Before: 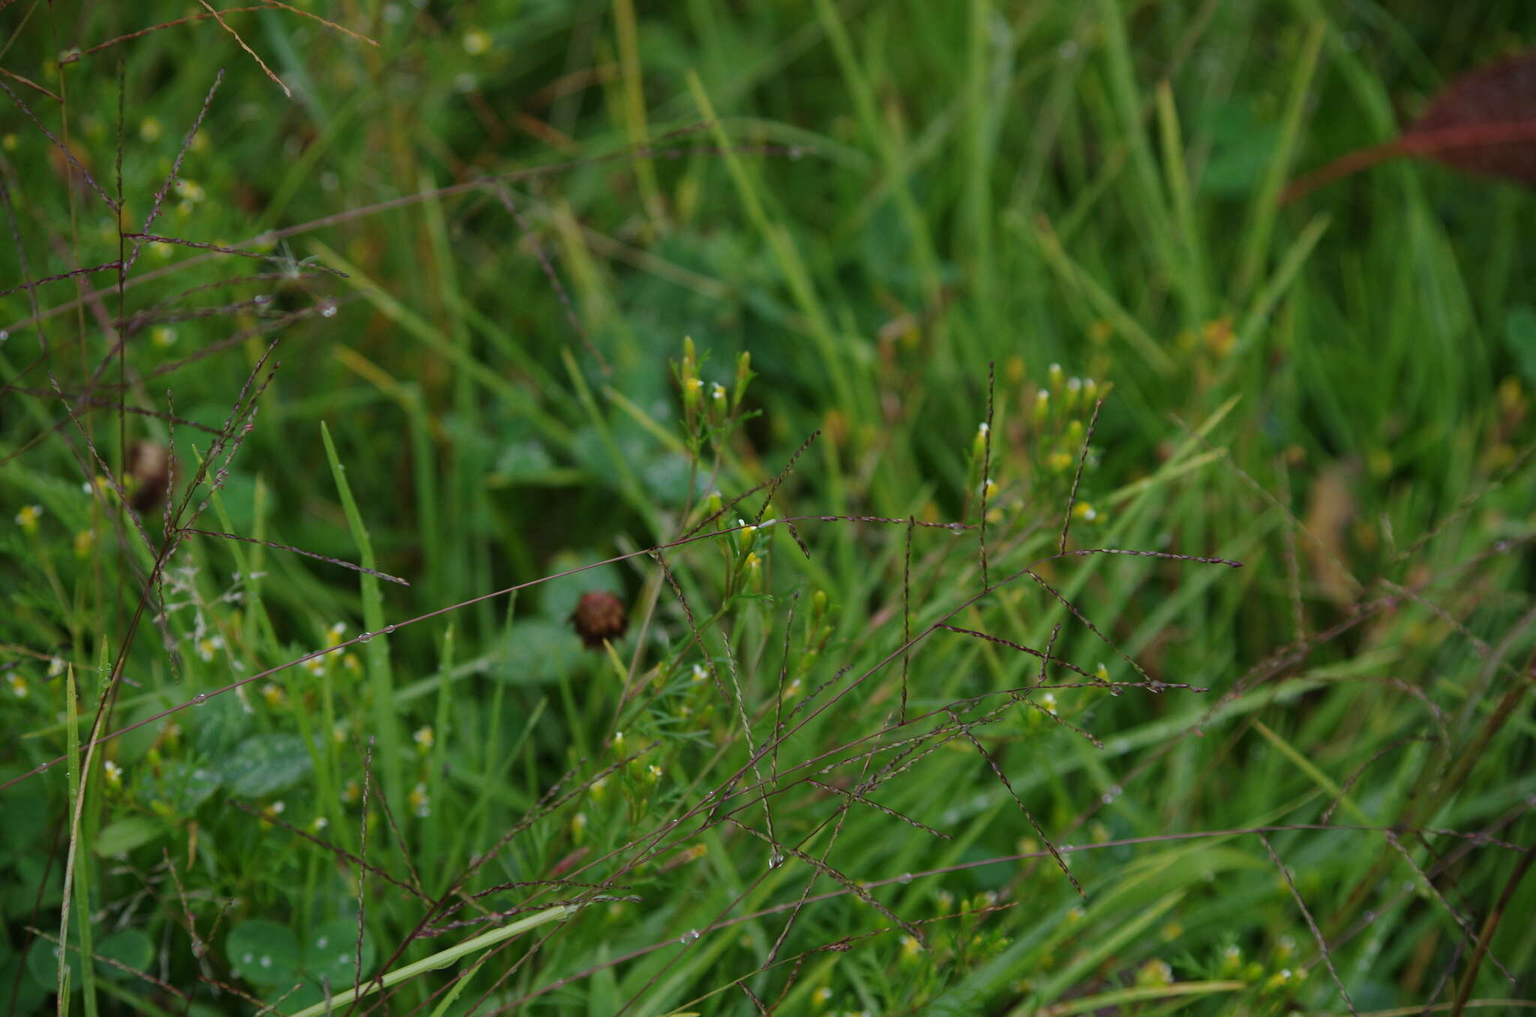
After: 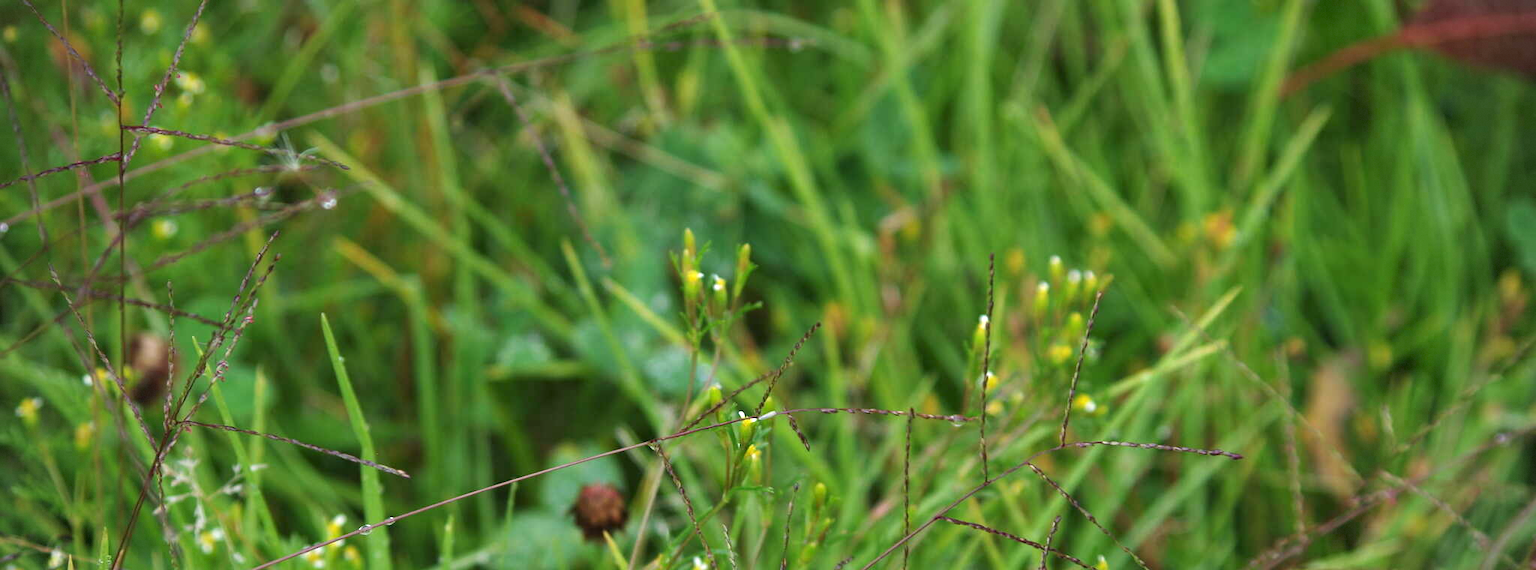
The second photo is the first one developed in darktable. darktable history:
vignetting: fall-off radius 94.61%, brightness -0.444, saturation -0.689, dithering 8-bit output, unbound false
exposure: black level correction 0, exposure 1.019 EV, compensate highlight preservation false
crop and rotate: top 10.622%, bottom 33.28%
